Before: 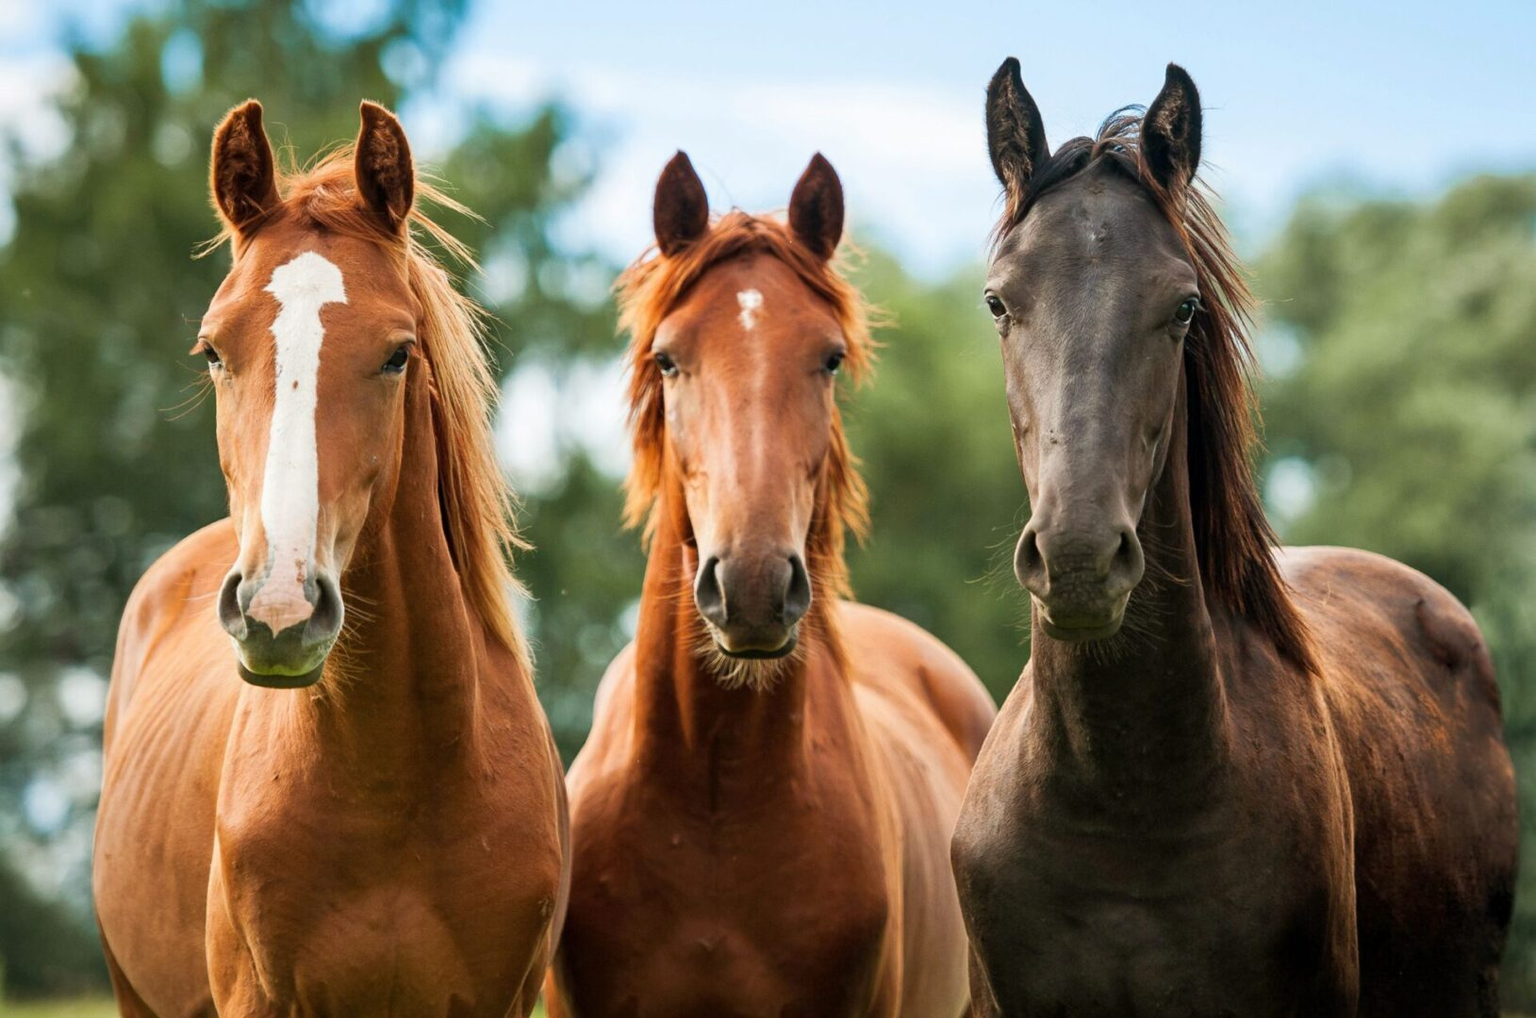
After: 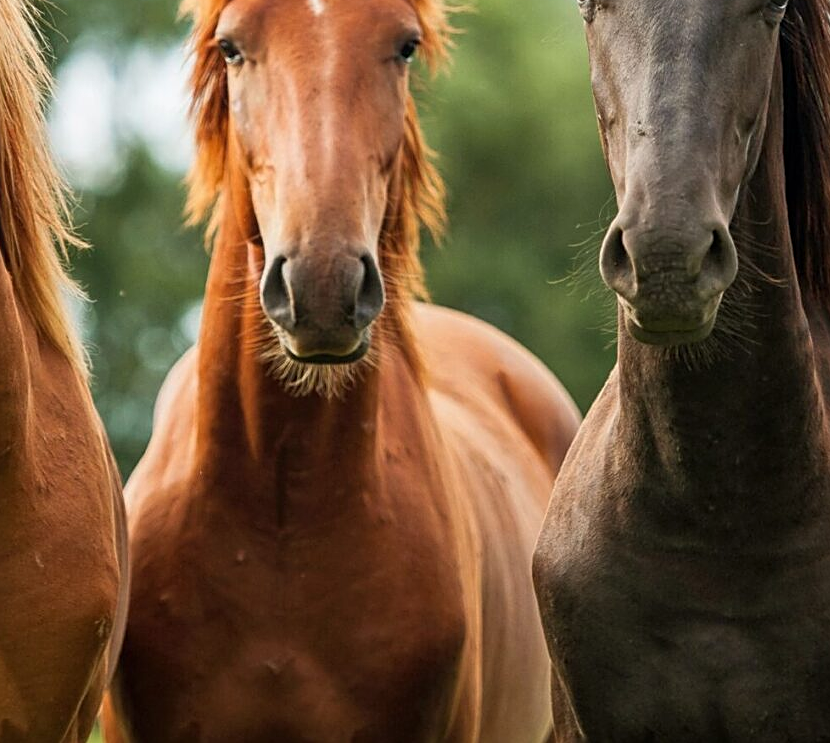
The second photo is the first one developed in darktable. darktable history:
local contrast: detail 110%
crop and rotate: left 29.237%, top 31.152%, right 19.807%
sharpen: on, module defaults
